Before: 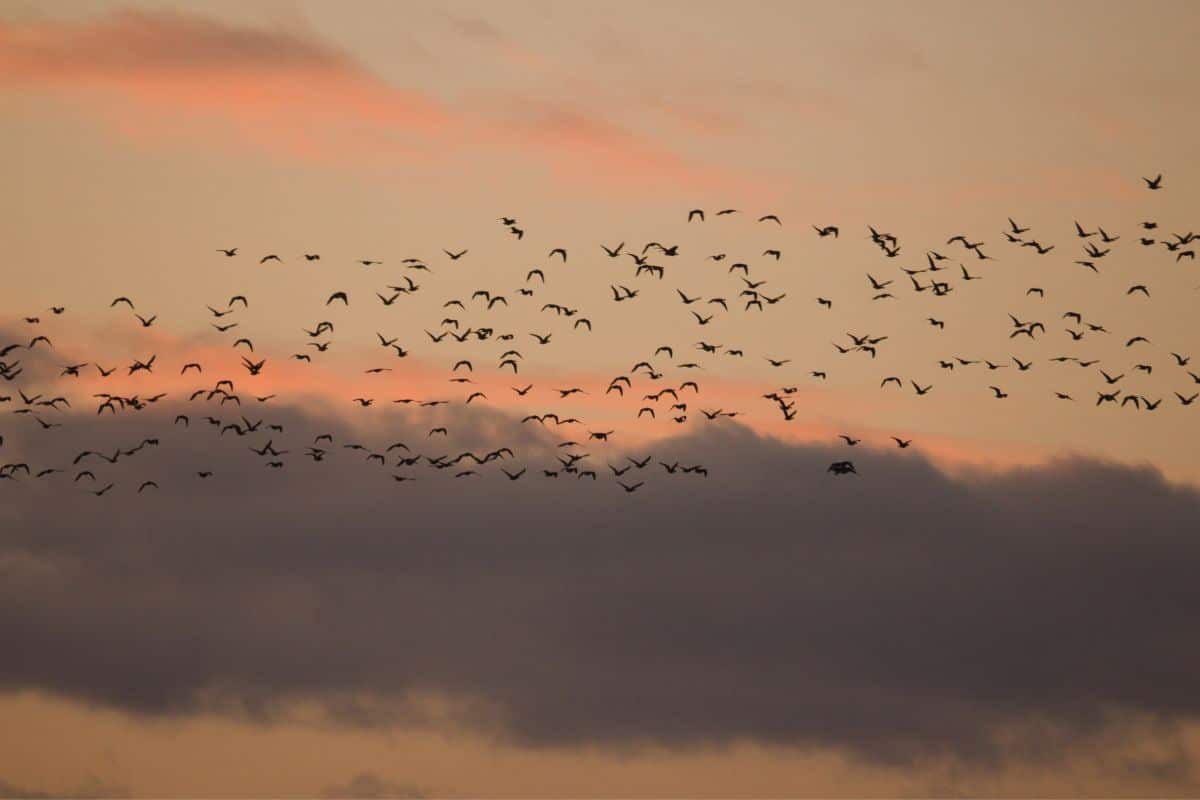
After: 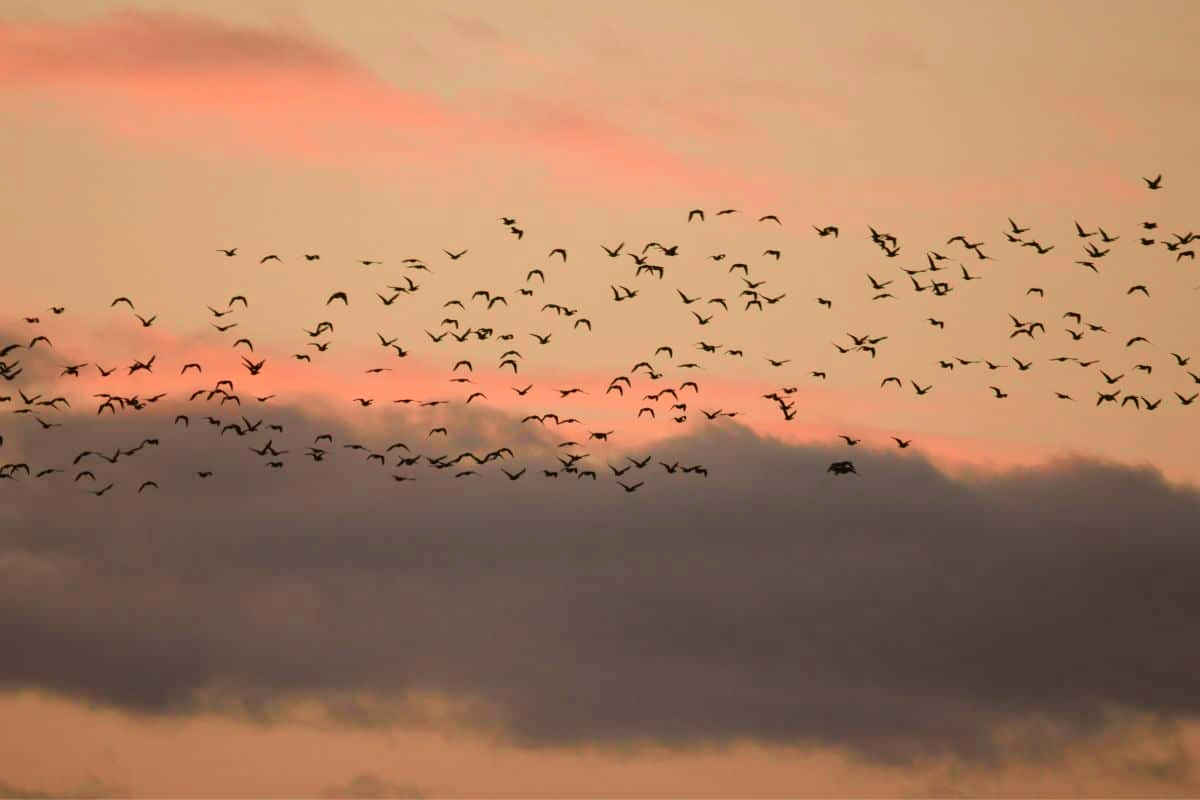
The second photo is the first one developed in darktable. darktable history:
tone curve: curves: ch0 [(0, 0.021) (0.049, 0.044) (0.152, 0.14) (0.328, 0.377) (0.473, 0.543) (0.641, 0.705) (0.868, 0.887) (1, 0.969)]; ch1 [(0, 0) (0.302, 0.331) (0.427, 0.433) (0.472, 0.47) (0.502, 0.503) (0.522, 0.526) (0.564, 0.591) (0.602, 0.632) (0.677, 0.701) (0.859, 0.885) (1, 1)]; ch2 [(0, 0) (0.33, 0.301) (0.447, 0.44) (0.487, 0.496) (0.502, 0.516) (0.535, 0.554) (0.565, 0.598) (0.618, 0.629) (1, 1)], color space Lab, independent channels, preserve colors none
